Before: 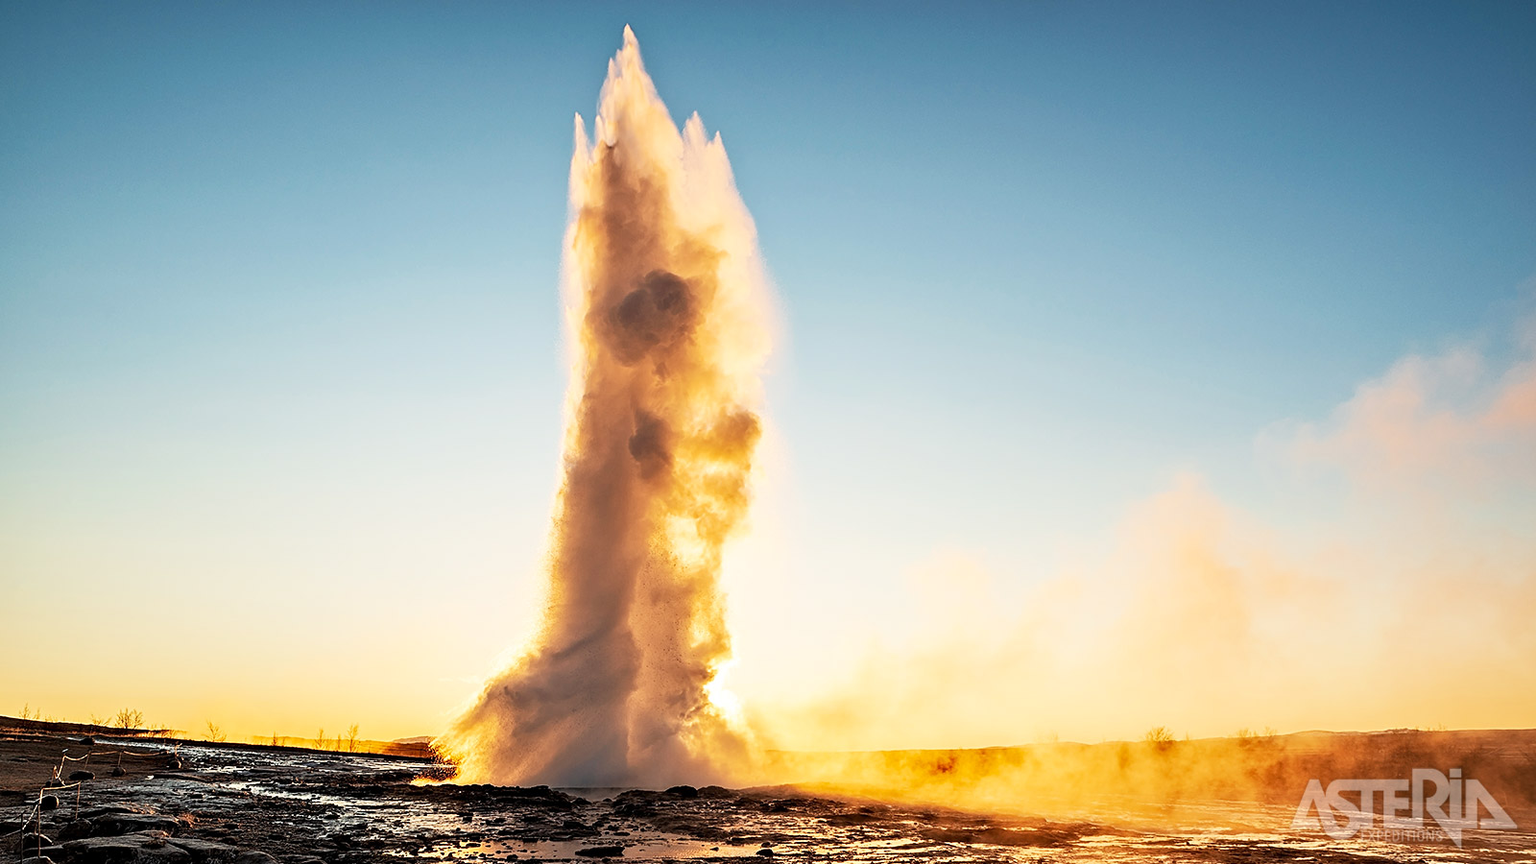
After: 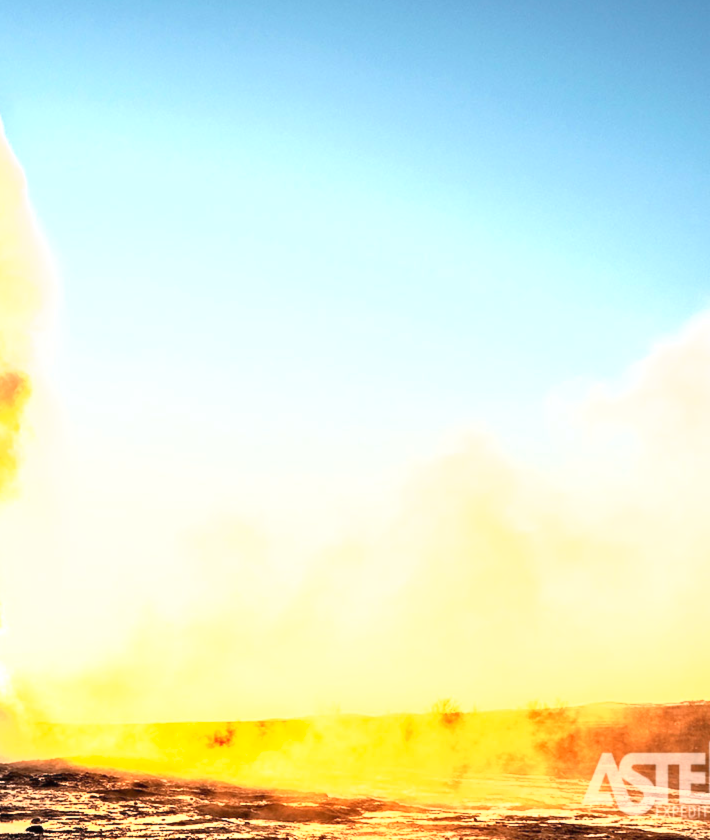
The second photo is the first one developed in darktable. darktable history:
exposure: black level correction 0, exposure 1.1 EV, compensate exposure bias true, compensate highlight preservation false
crop: left 47.628%, top 6.643%, right 7.874%
lowpass: radius 0.5, unbound 0
